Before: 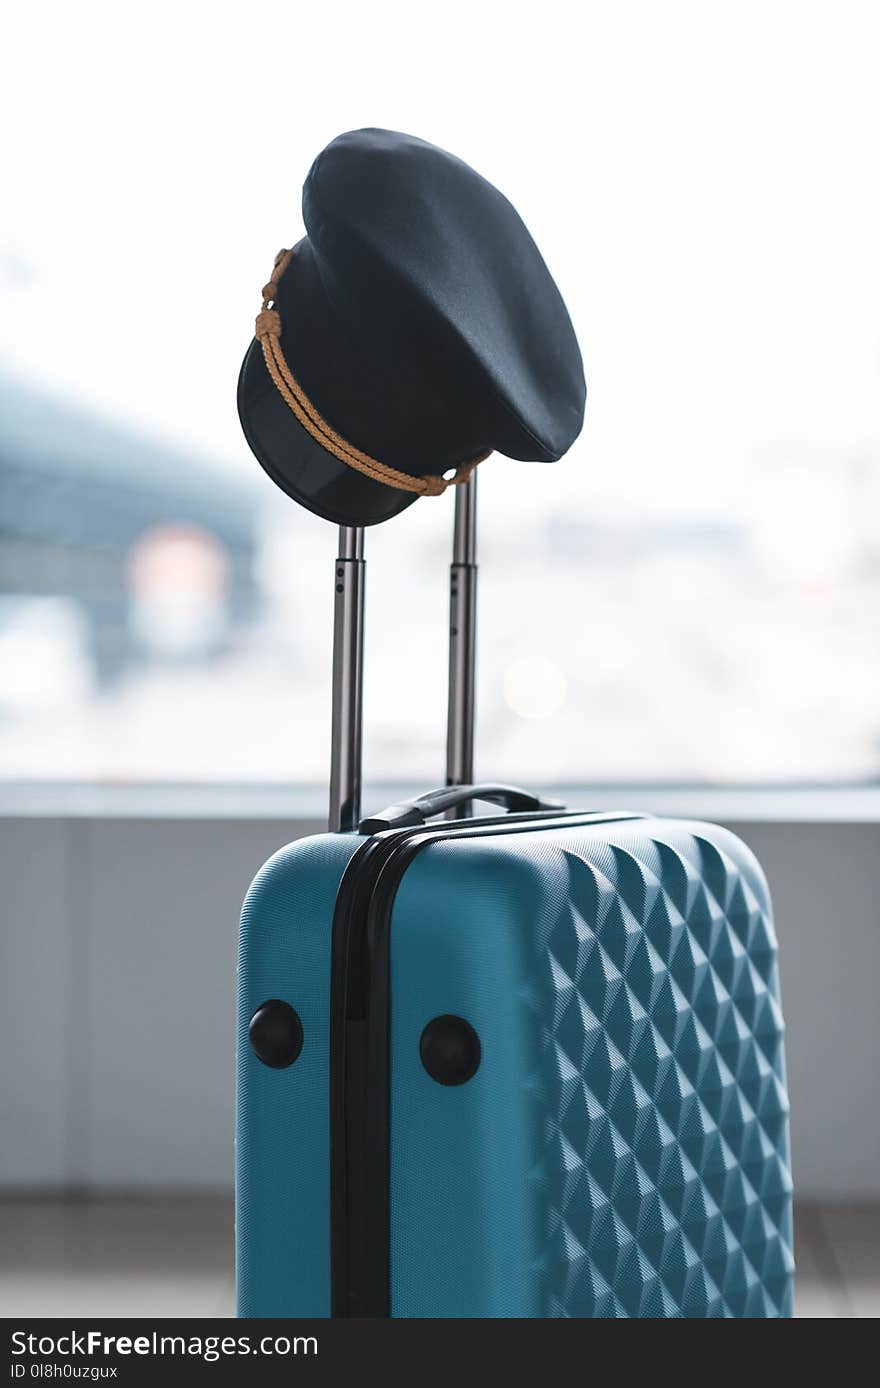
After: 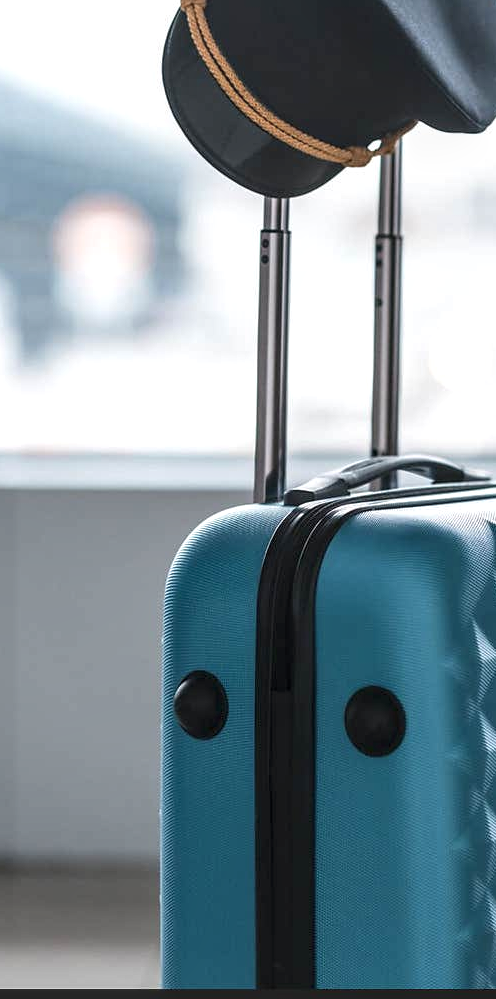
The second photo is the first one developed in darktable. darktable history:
exposure: exposure 0.123 EV, compensate highlight preservation false
crop: left 8.615%, top 23.733%, right 34.996%, bottom 4.285%
local contrast: detail 130%
